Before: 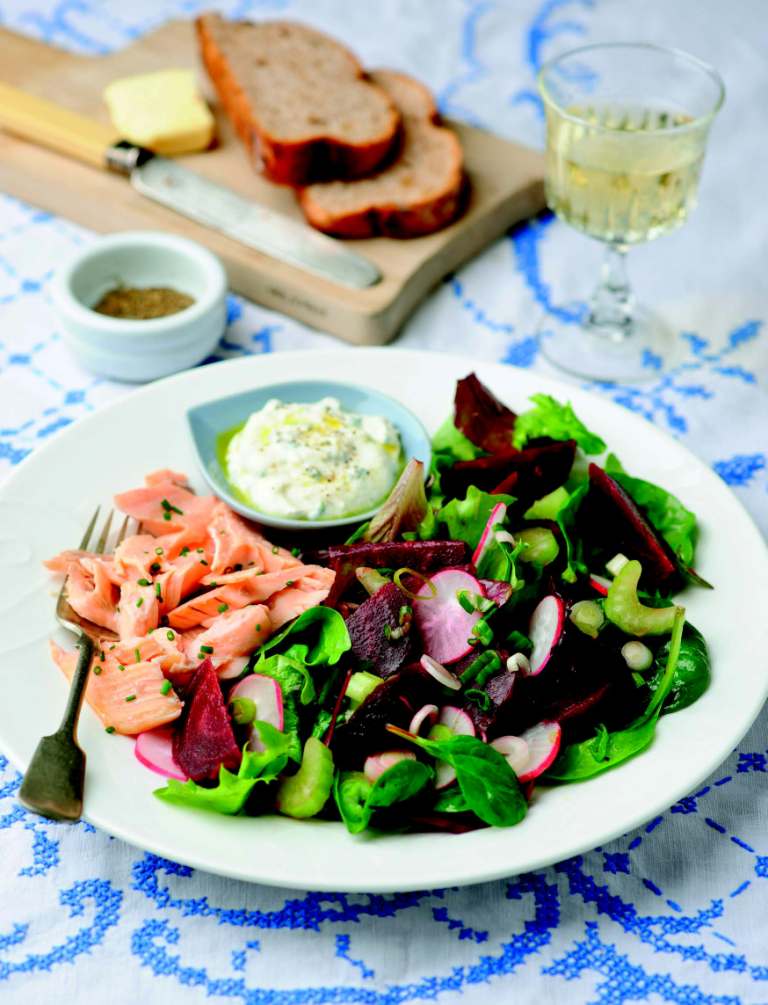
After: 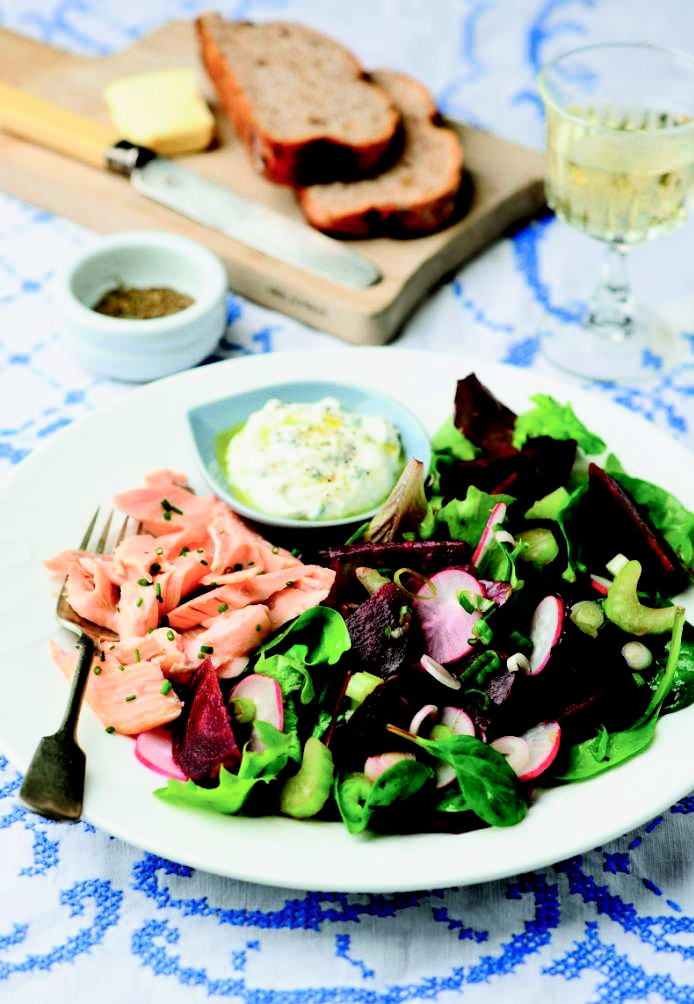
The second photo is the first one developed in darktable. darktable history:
crop: right 9.509%, bottom 0.031%
filmic rgb: black relative exposure -5.42 EV, white relative exposure 2.85 EV, dynamic range scaling -37.73%, hardness 4, contrast 1.605, highlights saturation mix -0.93%
